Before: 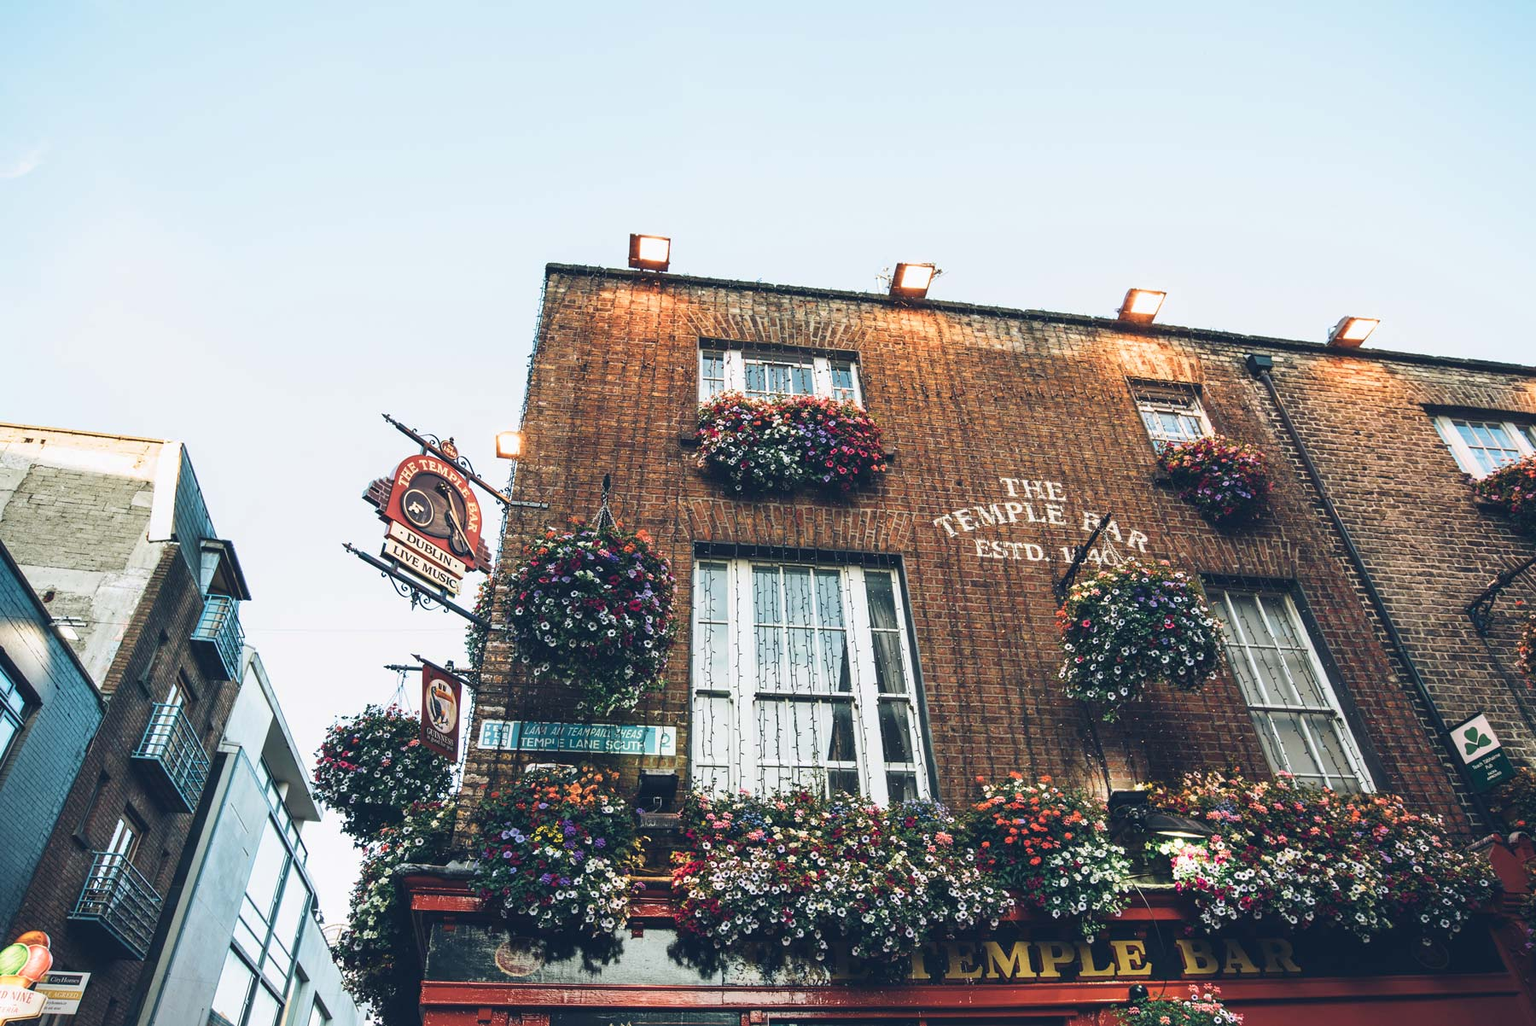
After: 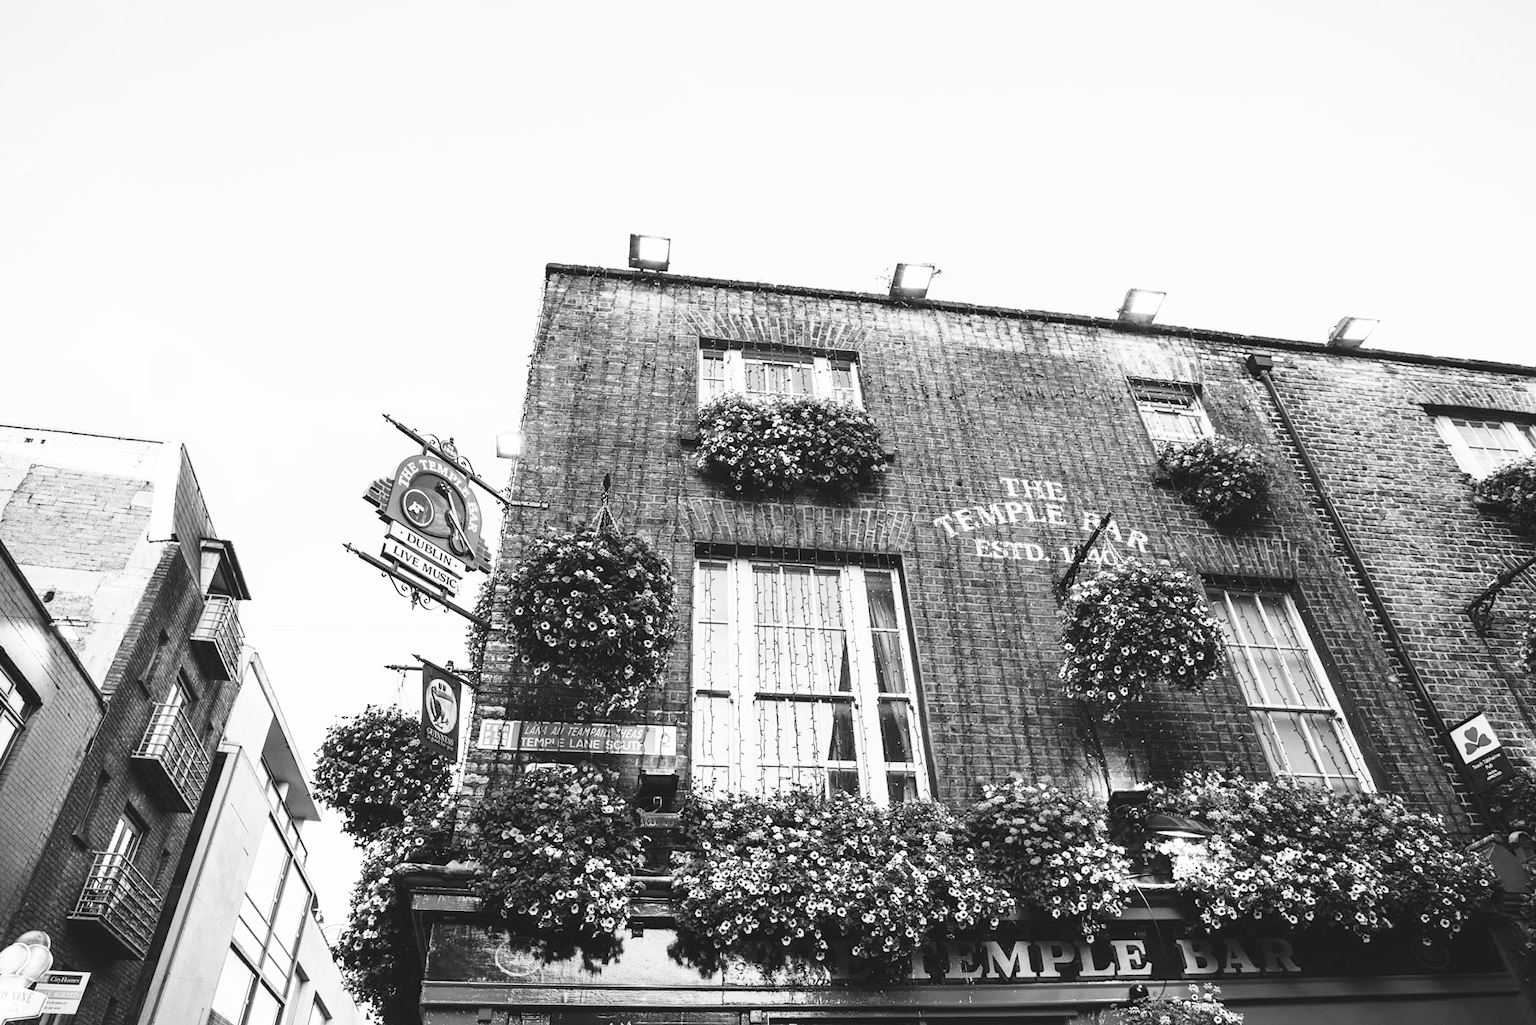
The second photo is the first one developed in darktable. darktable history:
white balance: red 1.004, blue 1.096
monochrome: on, module defaults
base curve: curves: ch0 [(0, 0) (0.028, 0.03) (0.121, 0.232) (0.46, 0.748) (0.859, 0.968) (1, 1)], preserve colors none
